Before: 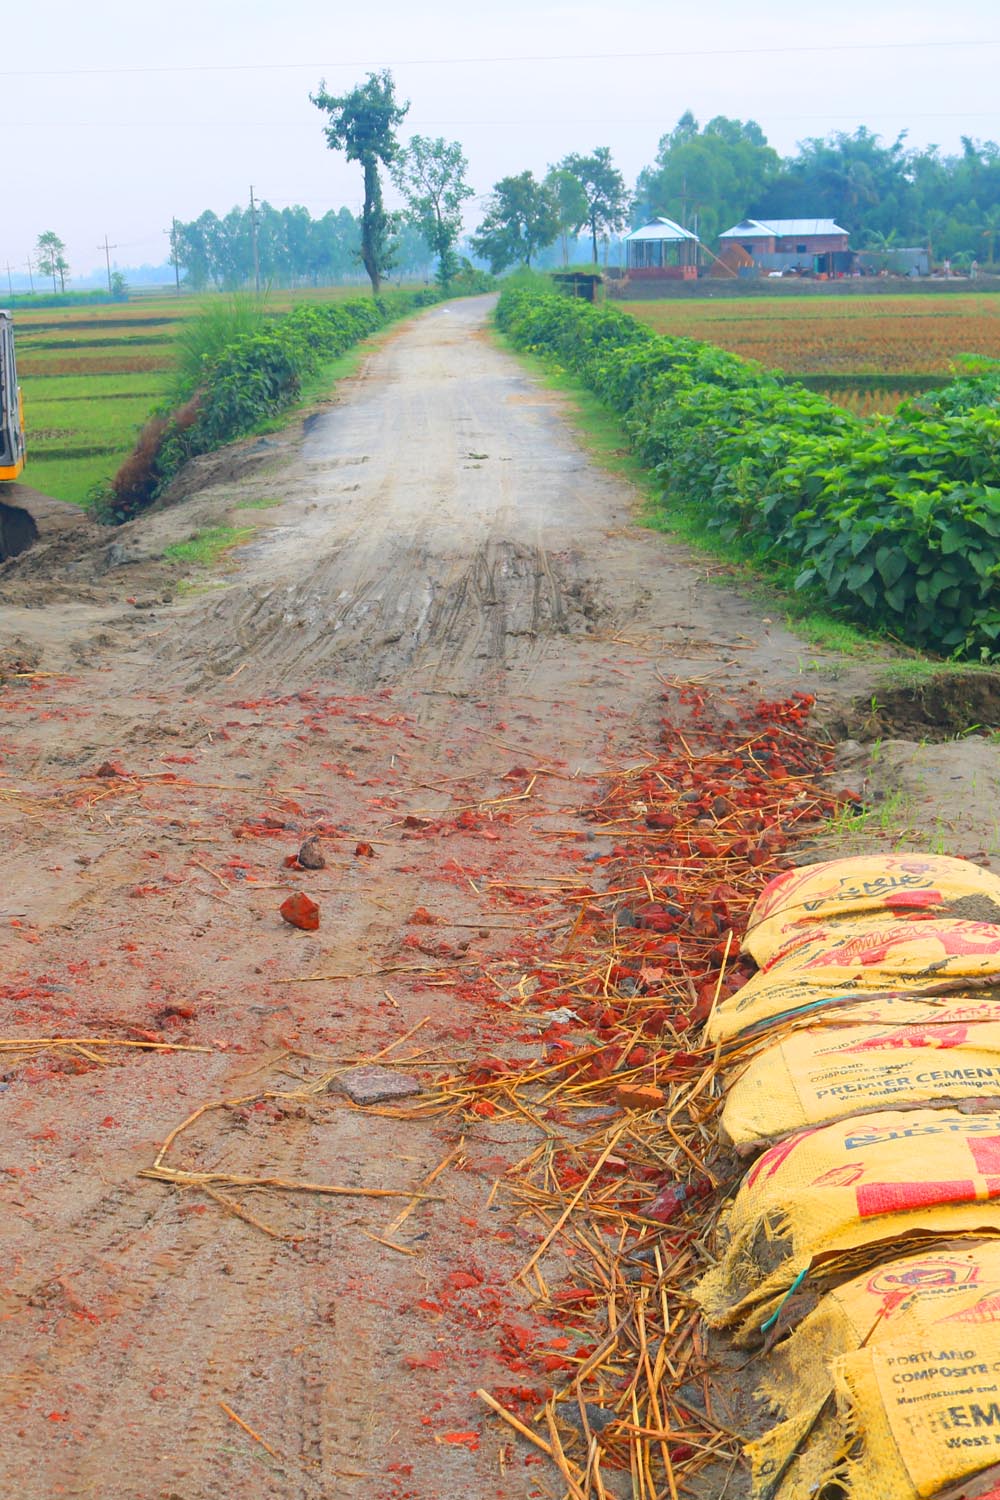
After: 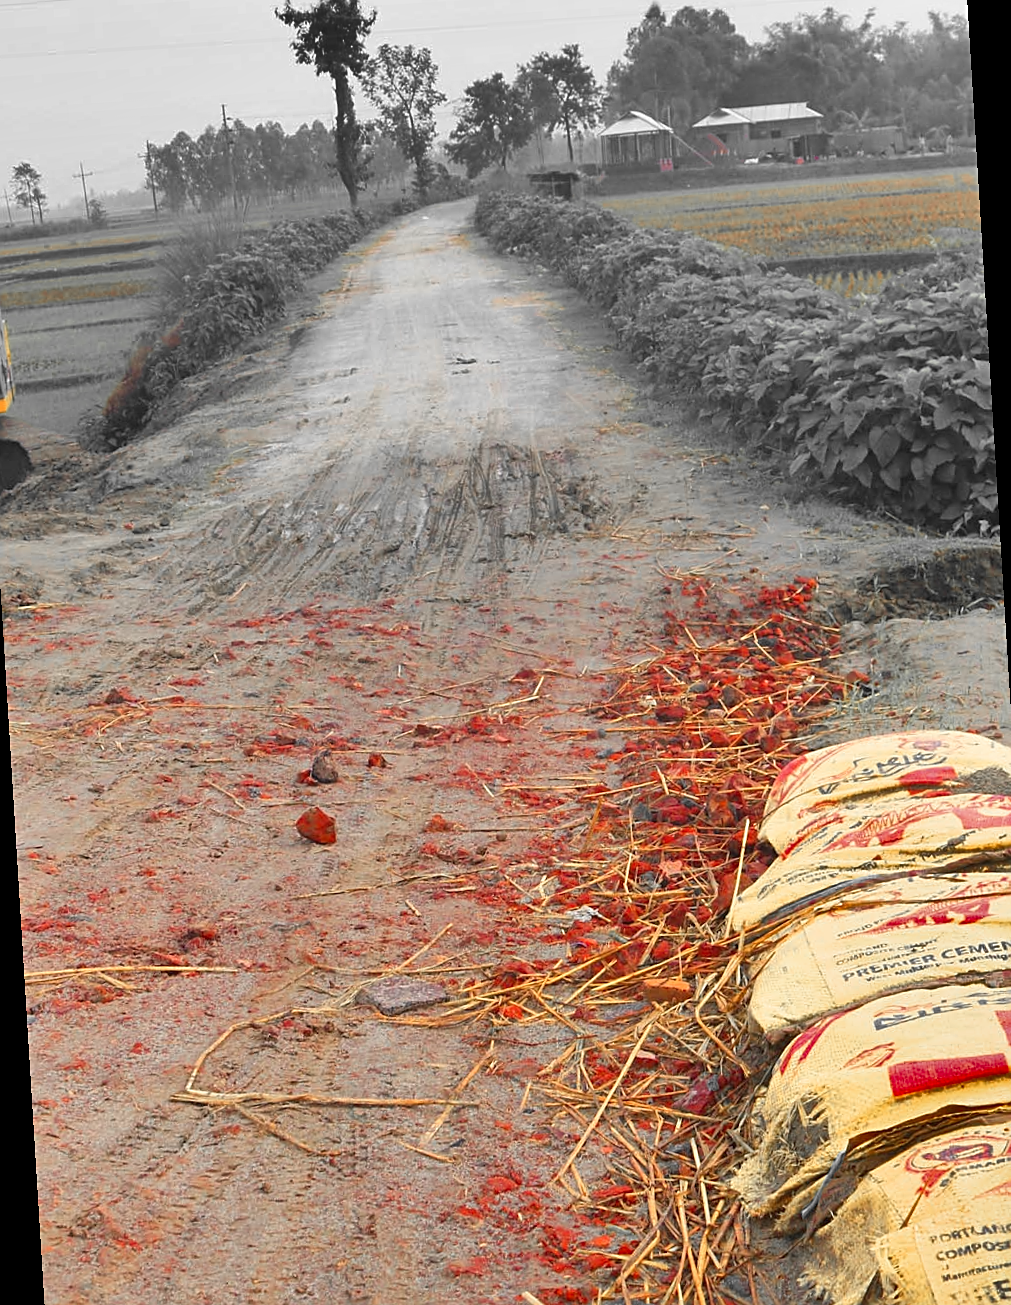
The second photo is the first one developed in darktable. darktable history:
vibrance: on, module defaults
rotate and perspective: rotation -3.52°, crop left 0.036, crop right 0.964, crop top 0.081, crop bottom 0.919
shadows and highlights: shadows 30.63, highlights -63.22, shadows color adjustment 98%, highlights color adjustment 58.61%, soften with gaussian
color zones: curves: ch0 [(0, 0.447) (0.184, 0.543) (0.323, 0.476) (0.429, 0.445) (0.571, 0.443) (0.714, 0.451) (0.857, 0.452) (1, 0.447)]; ch1 [(0, 0.464) (0.176, 0.46) (0.287, 0.177) (0.429, 0.002) (0.571, 0) (0.714, 0) (0.857, 0) (1, 0.464)], mix 20%
sharpen: on, module defaults
